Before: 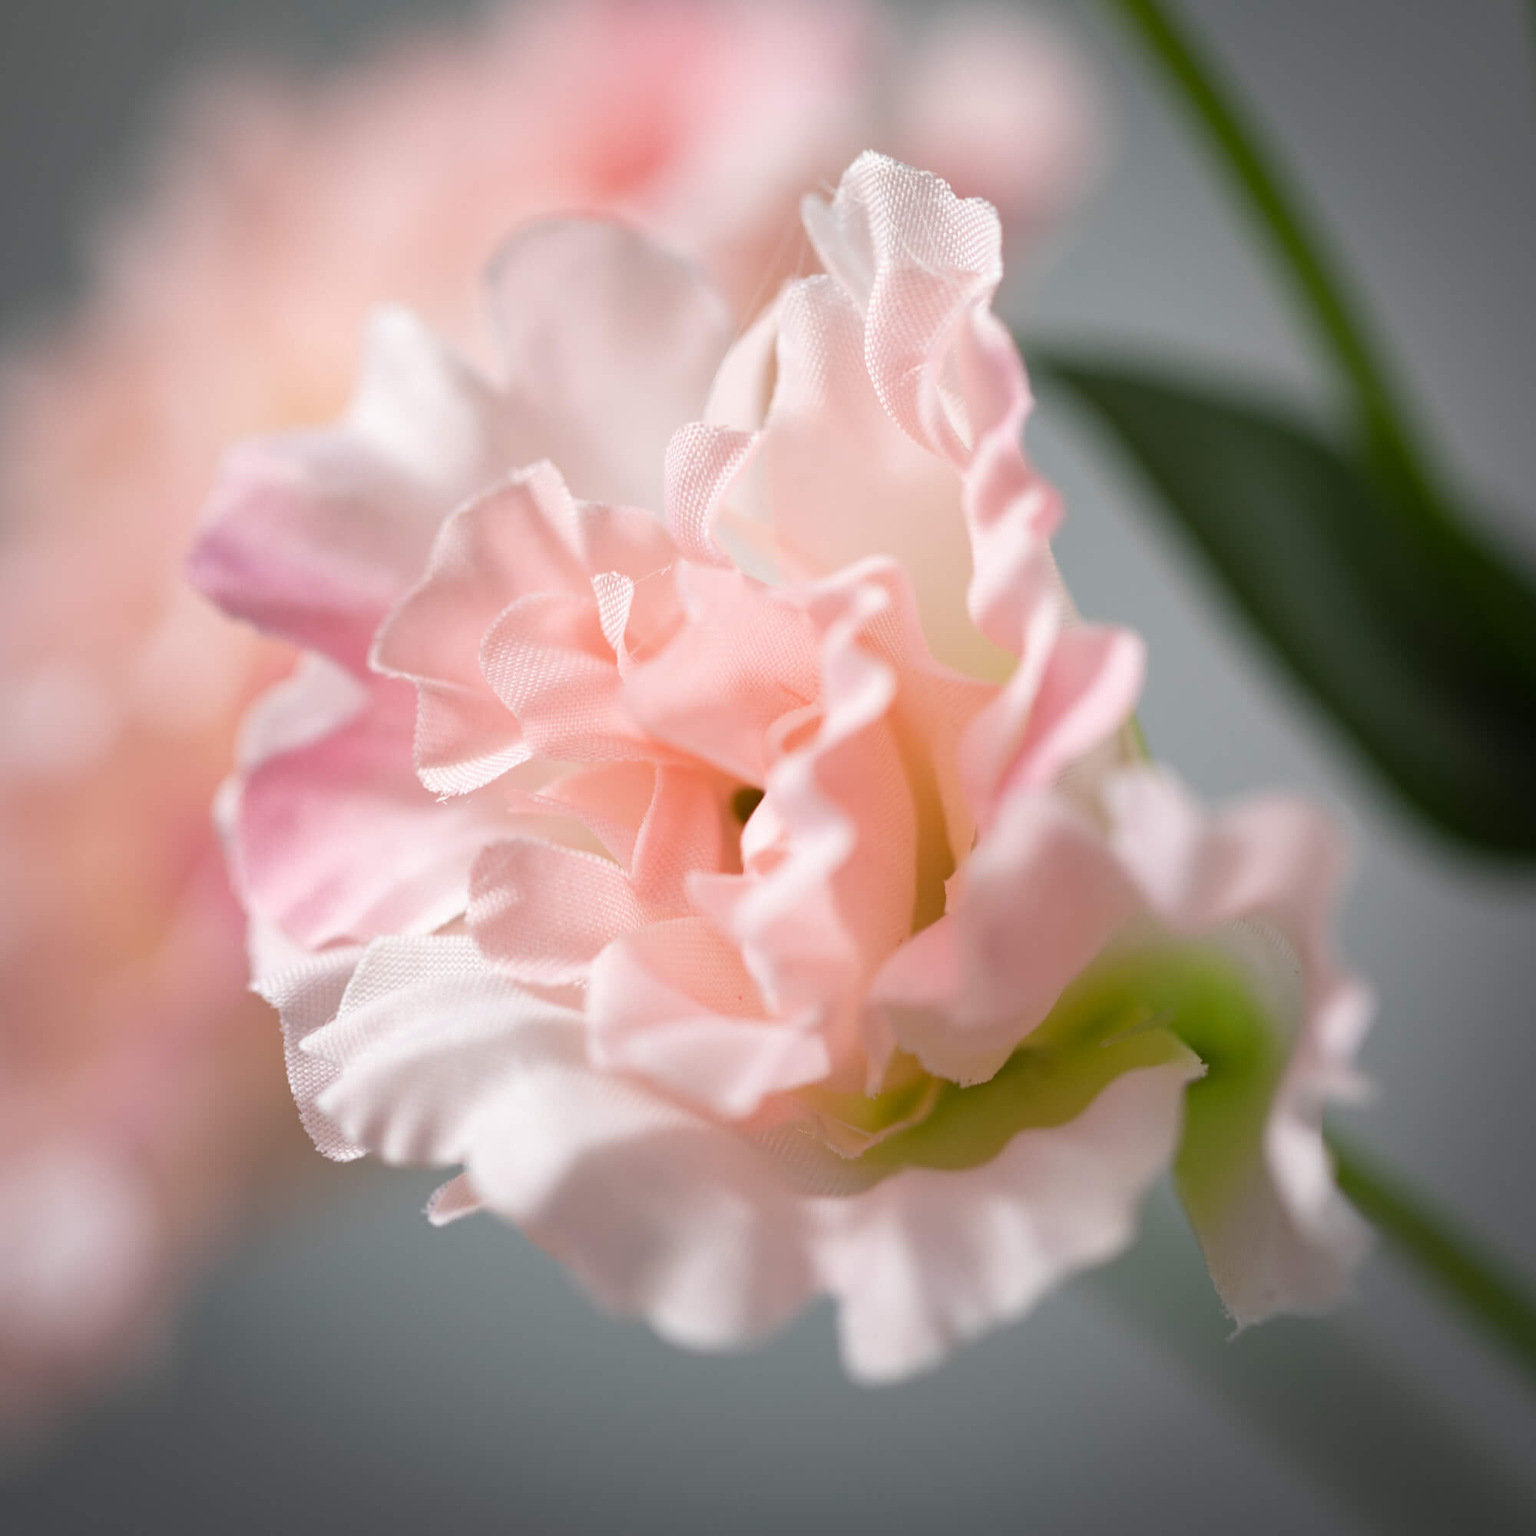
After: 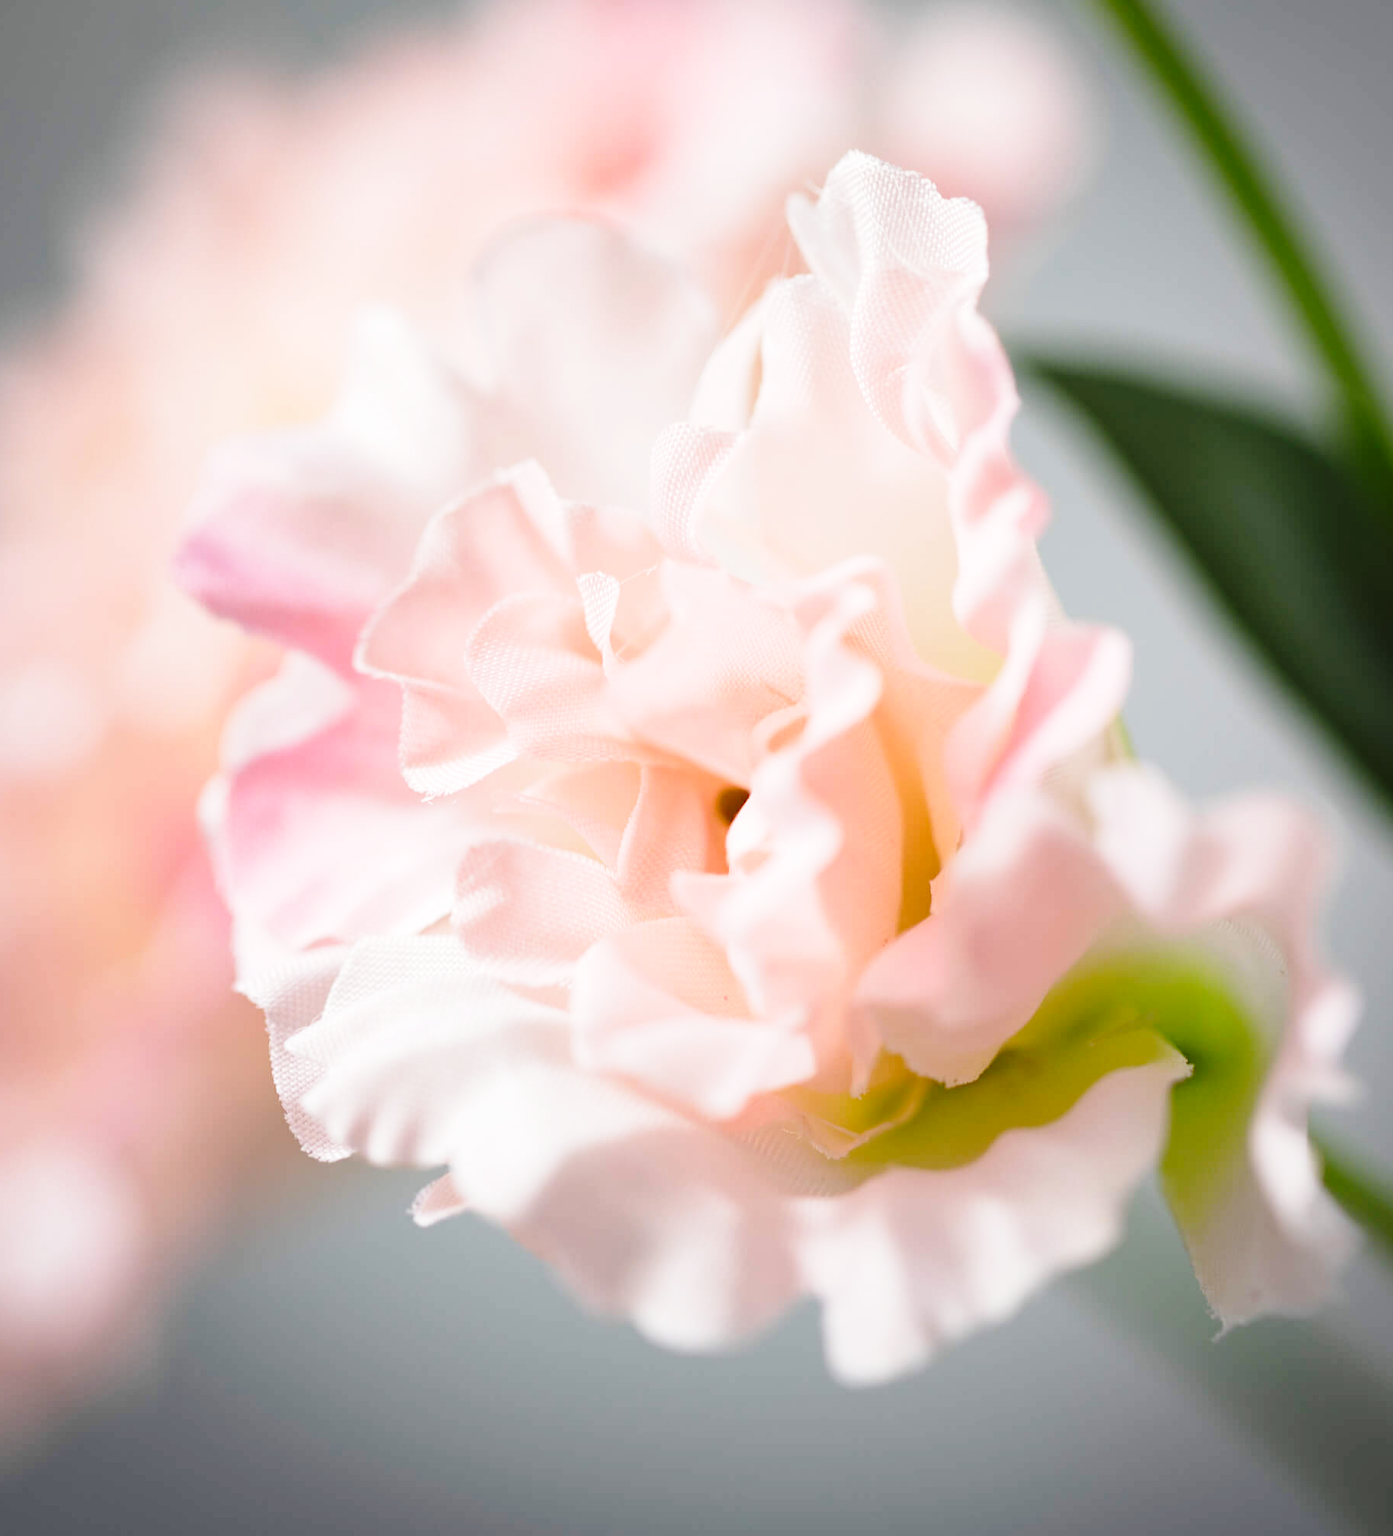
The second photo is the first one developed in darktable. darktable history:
crop and rotate: left 0.98%, right 8.26%
base curve: curves: ch0 [(0, 0) (0.028, 0.03) (0.121, 0.232) (0.46, 0.748) (0.859, 0.968) (1, 1)], preserve colors none
